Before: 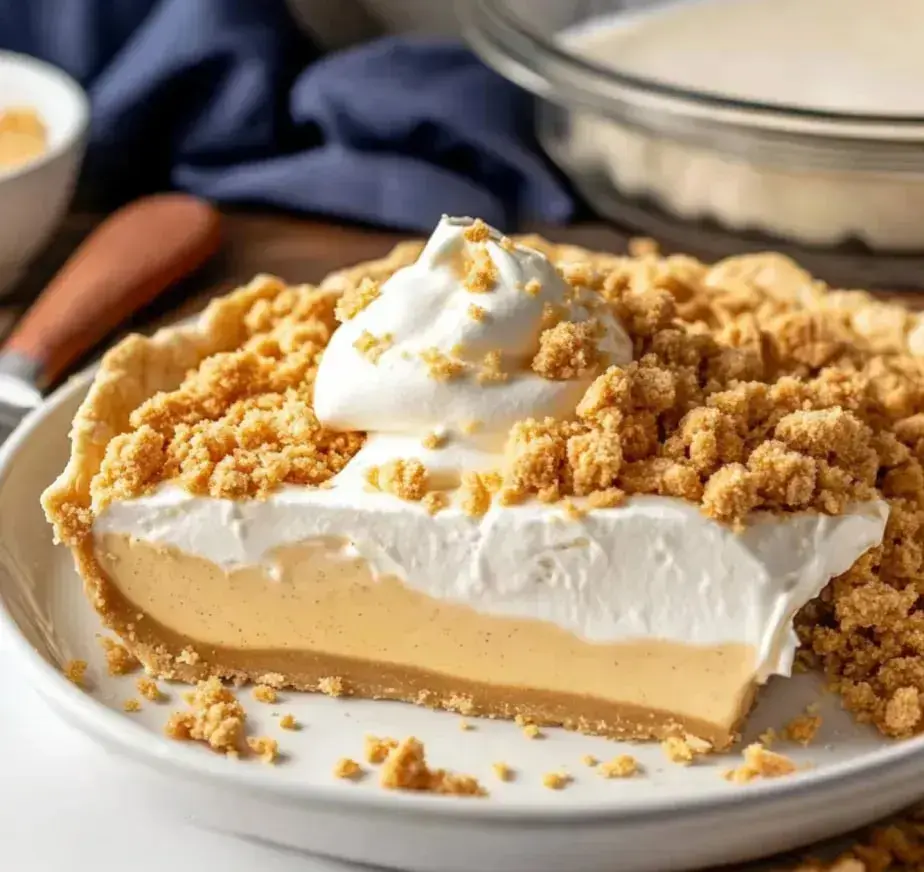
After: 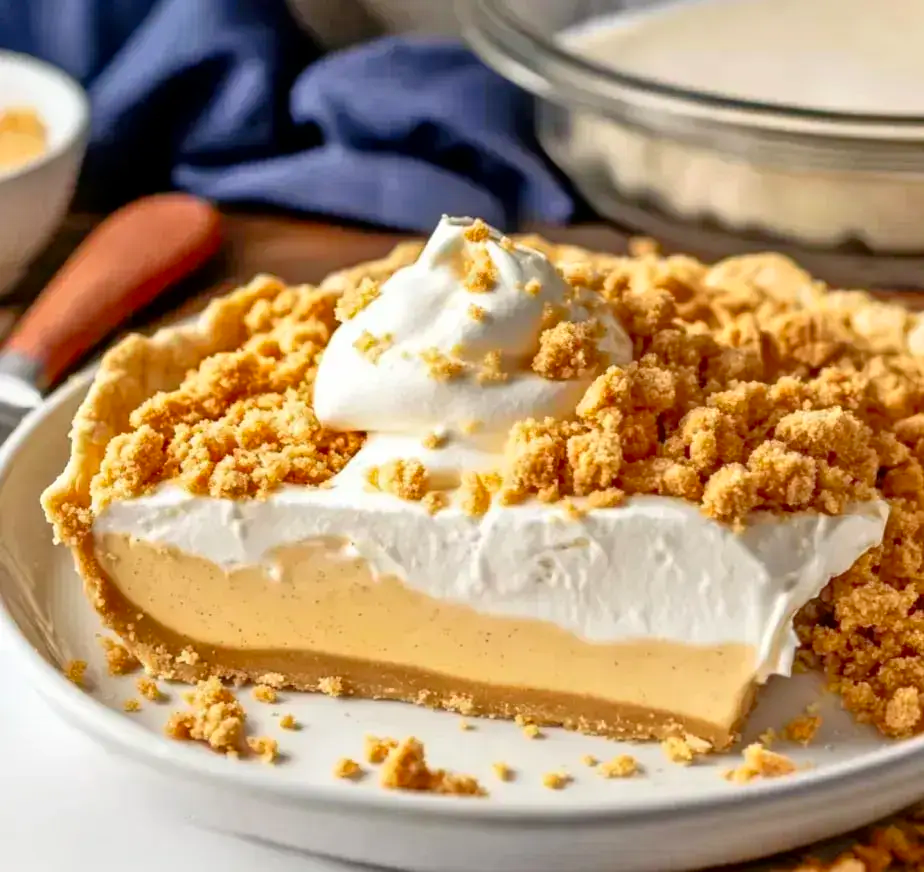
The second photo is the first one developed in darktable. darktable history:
contrast brightness saturation: contrast 0.127, brightness -0.057, saturation 0.159
tone equalizer: -7 EV 0.145 EV, -6 EV 0.624 EV, -5 EV 1.12 EV, -4 EV 1.33 EV, -3 EV 1.17 EV, -2 EV 0.6 EV, -1 EV 0.158 EV
